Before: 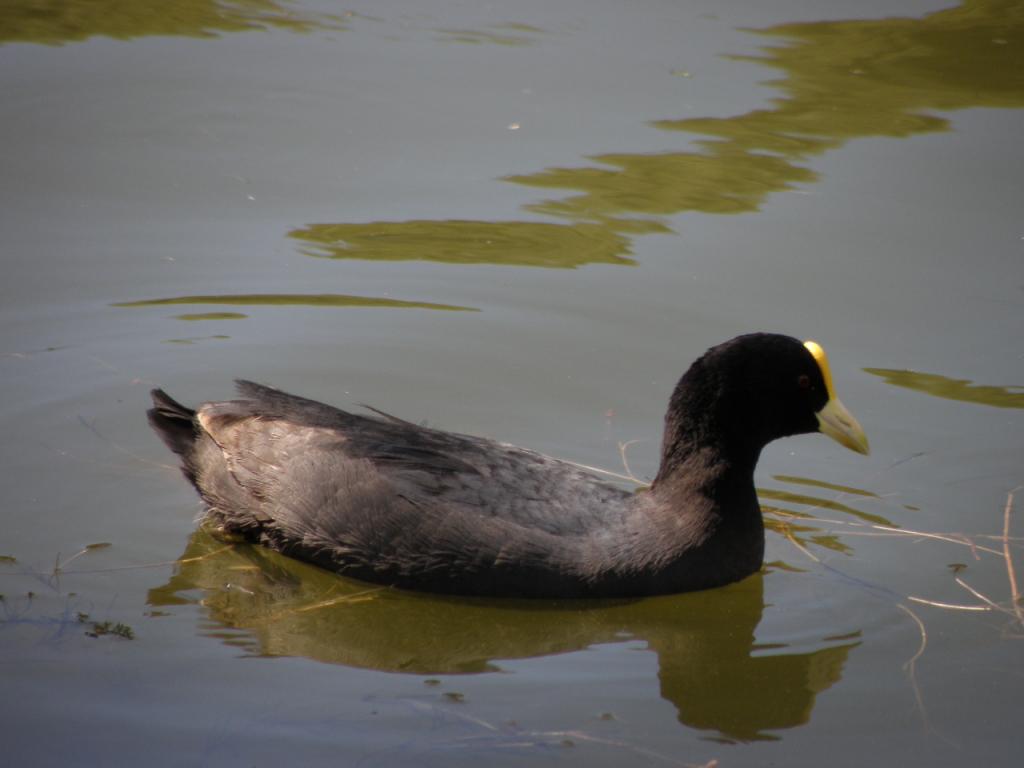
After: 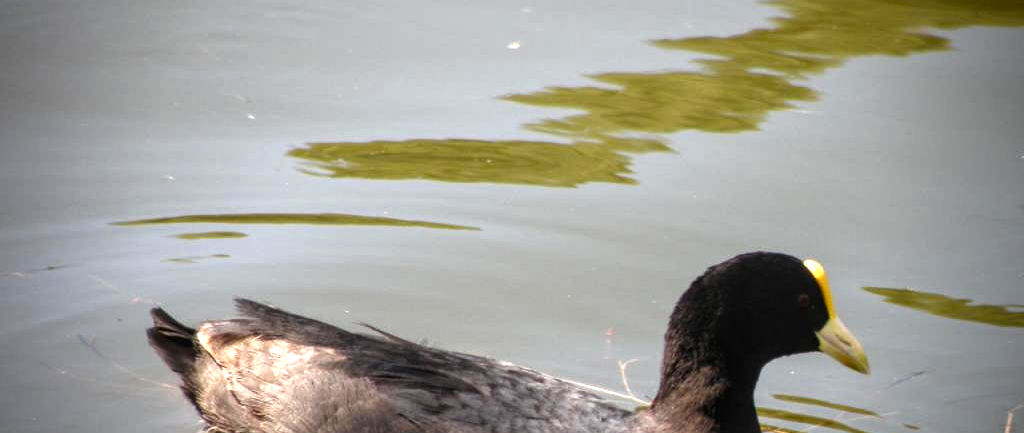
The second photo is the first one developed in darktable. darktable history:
crop and rotate: top 10.588%, bottom 32.92%
local contrast: detail 130%
exposure: black level correction -0.001, exposure 0.902 EV, compensate exposure bias true, compensate highlight preservation false
color balance rgb: perceptual saturation grading › global saturation 15.723%, perceptual saturation grading › highlights -19.336%, perceptual saturation grading › shadows 19.068%, perceptual brilliance grading › global brilliance -16.972%, perceptual brilliance grading › highlights 28.225%
vignetting: fall-off start 71.45%, saturation -0.029
sharpen: radius 2.891, amount 0.861, threshold 47.1
